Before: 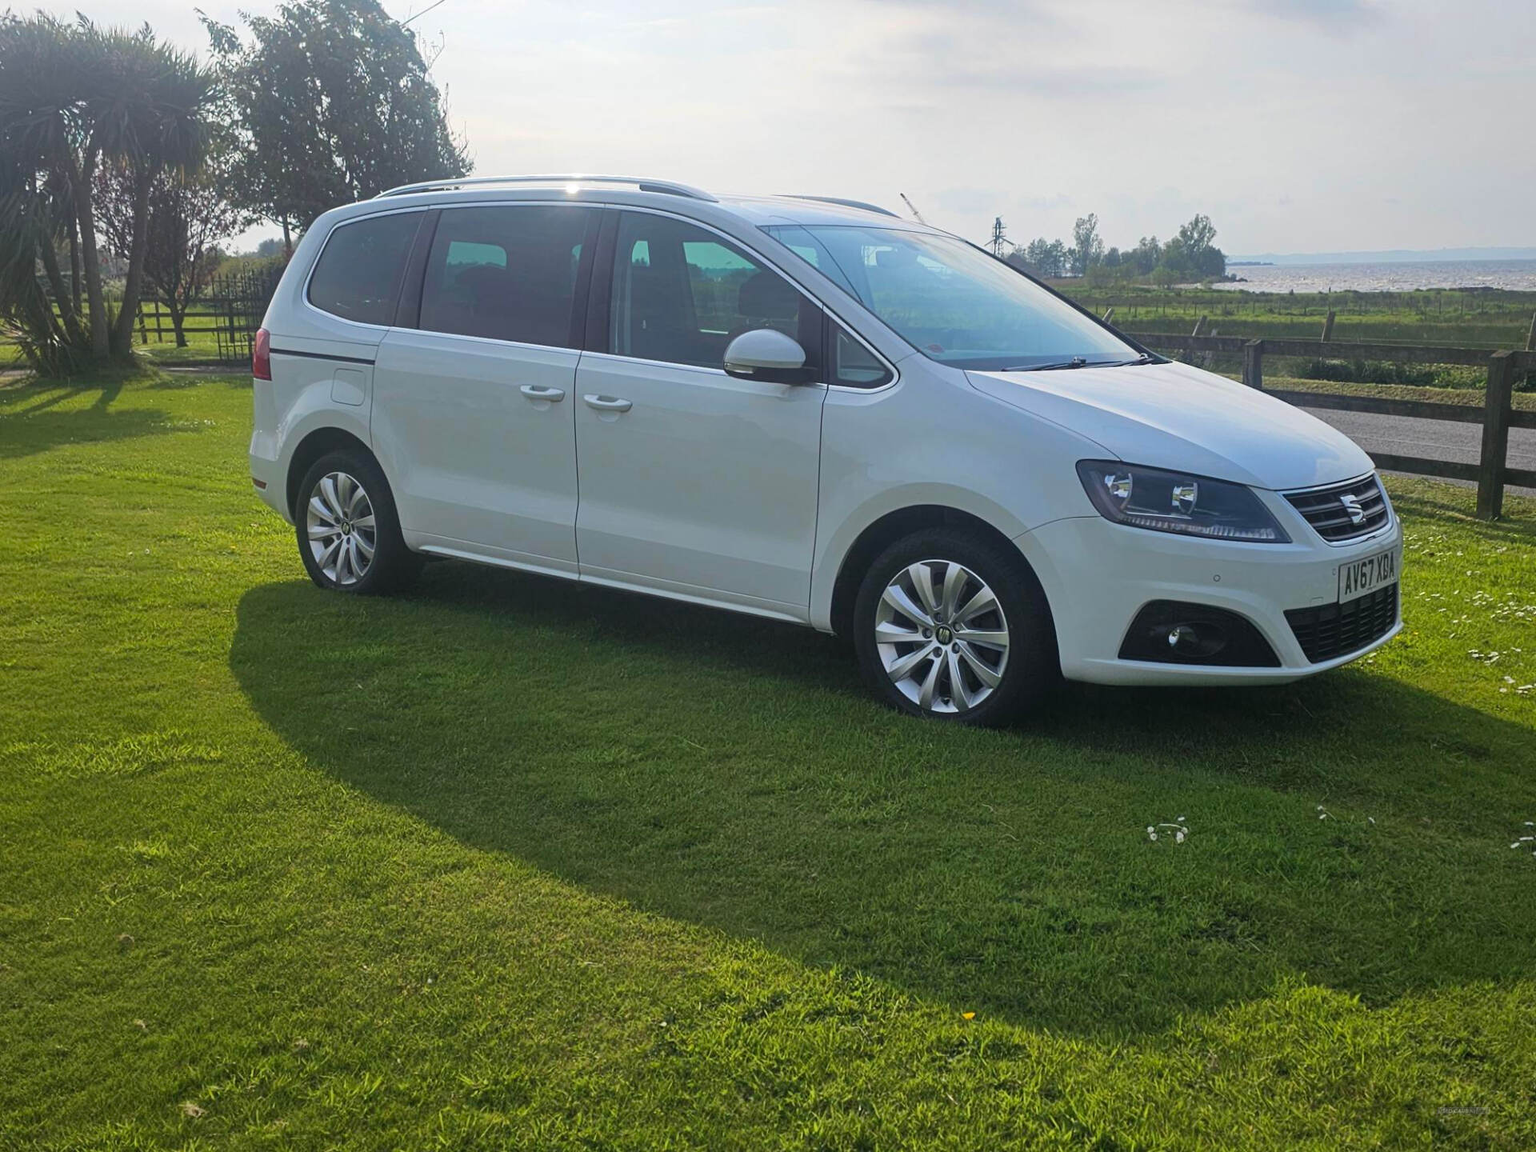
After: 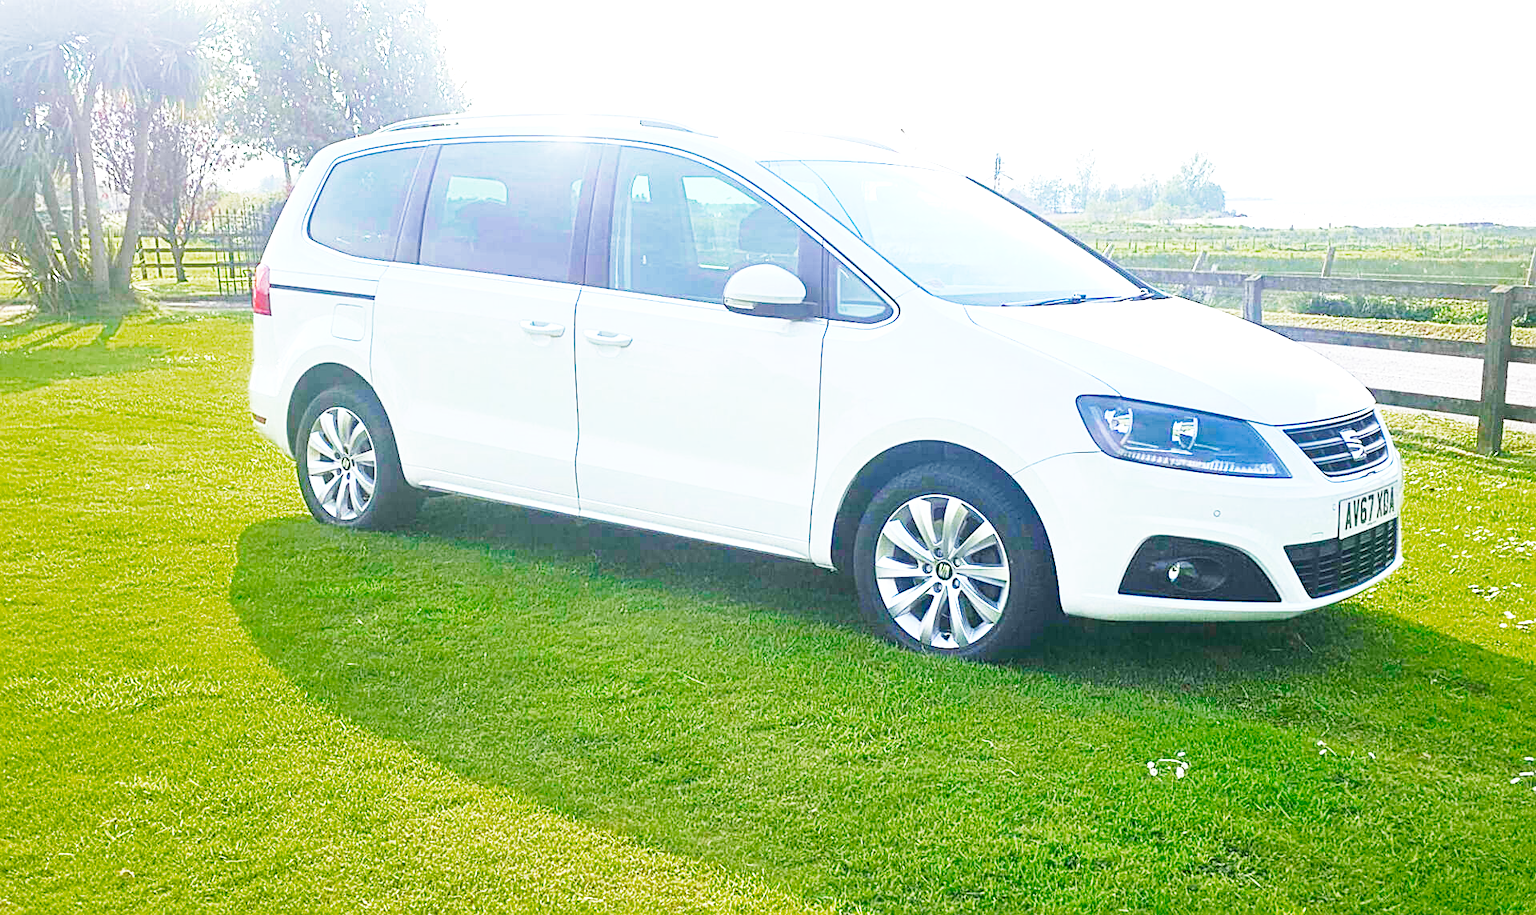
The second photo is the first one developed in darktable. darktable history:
color zones: curves: ch0 [(0, 0.425) (0.143, 0.422) (0.286, 0.42) (0.429, 0.419) (0.571, 0.419) (0.714, 0.42) (0.857, 0.422) (1, 0.425)]; ch1 [(0, 0.666) (0.143, 0.669) (0.286, 0.671) (0.429, 0.67) (0.571, 0.67) (0.714, 0.67) (0.857, 0.67) (1, 0.666)], mix 25.37%
exposure: black level correction 0, exposure 1.742 EV, compensate highlight preservation false
base curve: curves: ch0 [(0, 0) (0.018, 0.026) (0.143, 0.37) (0.33, 0.731) (0.458, 0.853) (0.735, 0.965) (0.905, 0.986) (1, 1)], preserve colors none
crop and rotate: top 5.666%, bottom 14.832%
sharpen: on, module defaults
